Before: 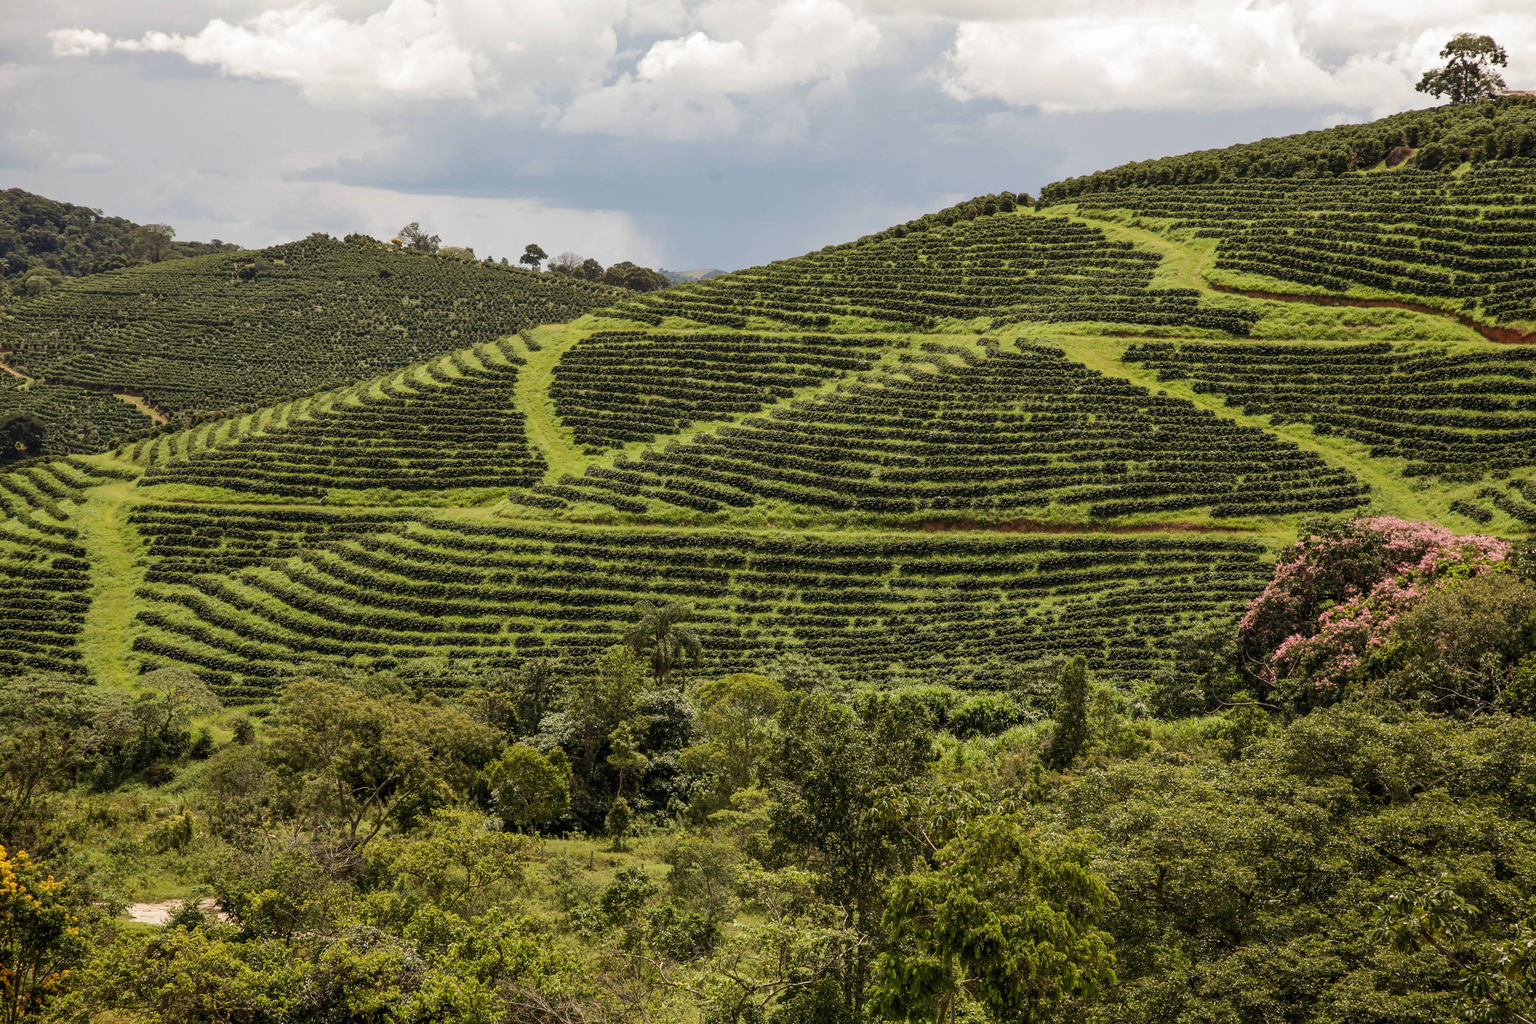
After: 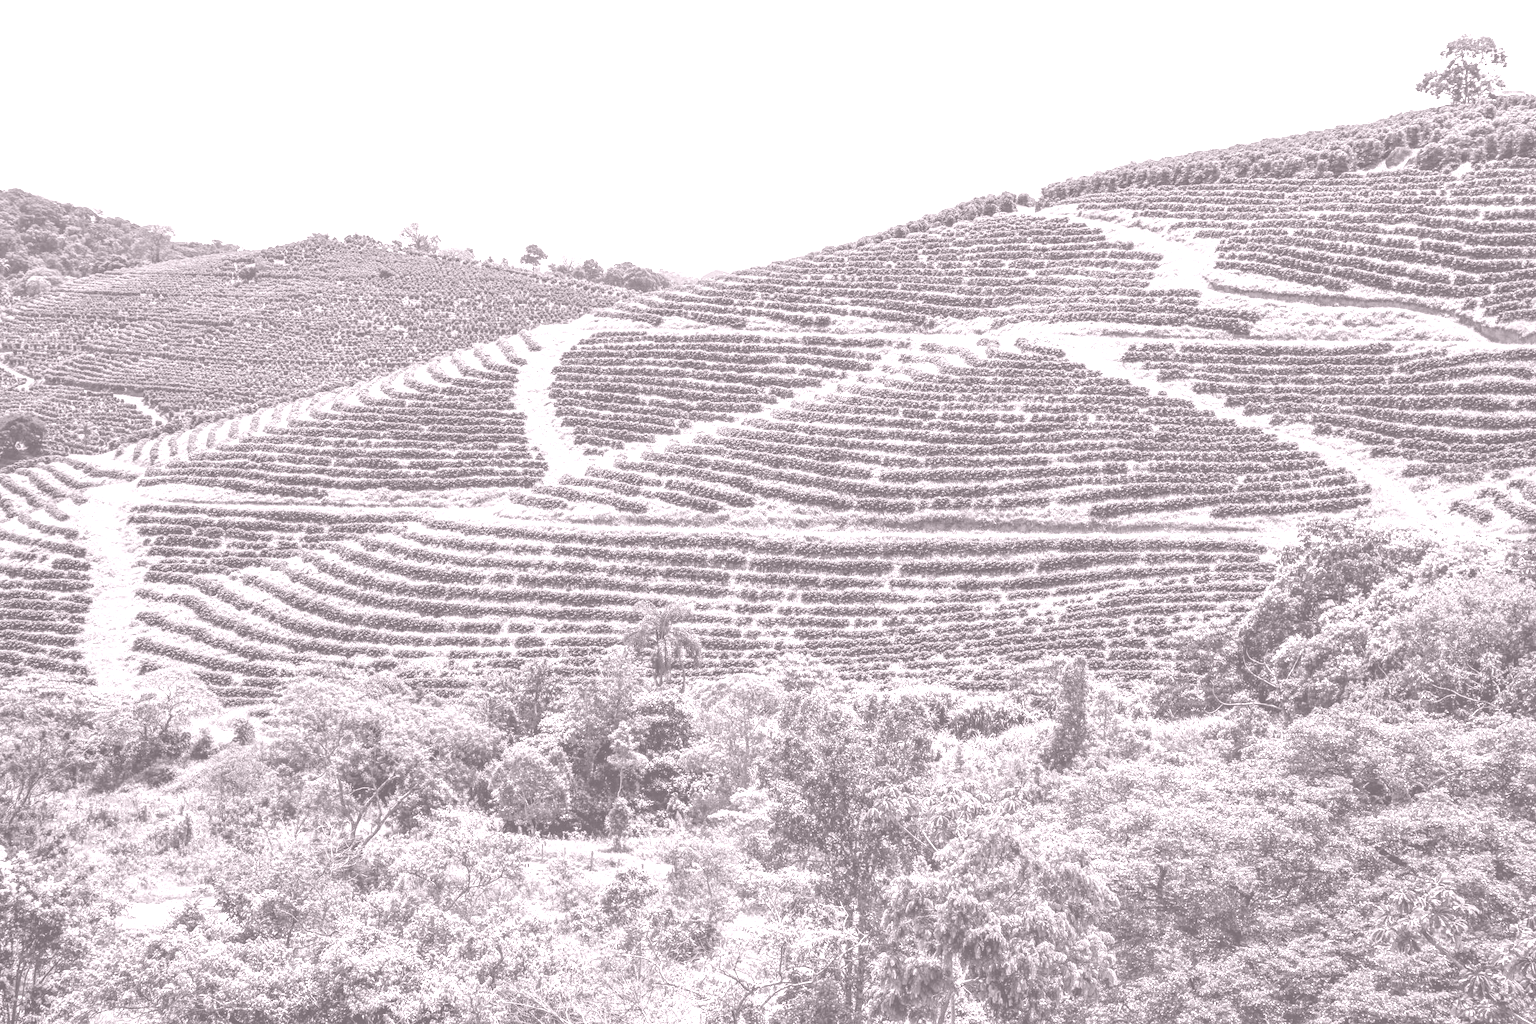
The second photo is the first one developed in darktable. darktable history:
local contrast: detail 130%
colorize: hue 25.2°, saturation 83%, source mix 82%, lightness 79%, version 1
